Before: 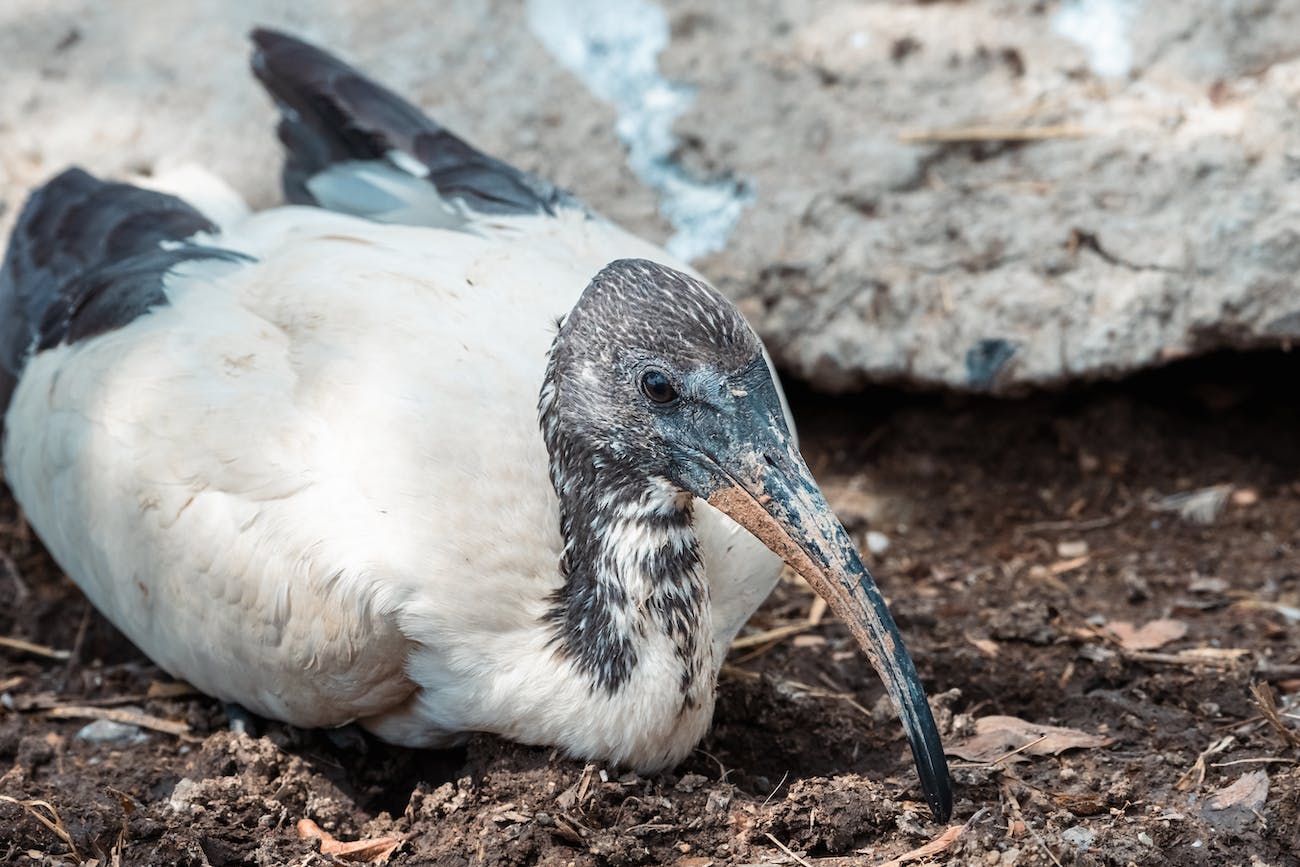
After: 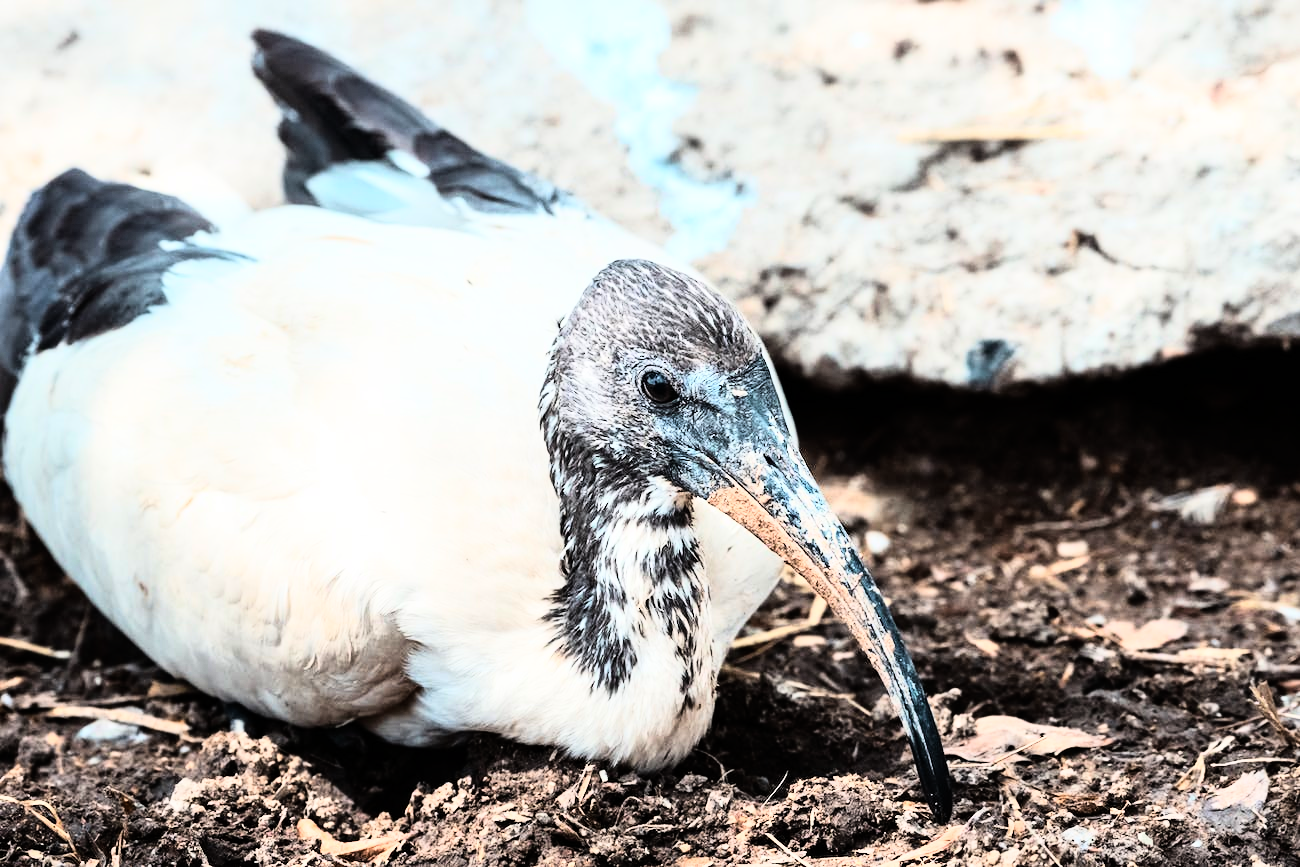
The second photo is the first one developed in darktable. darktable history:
exposure: compensate highlight preservation false
rgb curve: curves: ch0 [(0, 0) (0.21, 0.15) (0.24, 0.21) (0.5, 0.75) (0.75, 0.96) (0.89, 0.99) (1, 1)]; ch1 [(0, 0.02) (0.21, 0.13) (0.25, 0.2) (0.5, 0.67) (0.75, 0.9) (0.89, 0.97) (1, 1)]; ch2 [(0, 0.02) (0.21, 0.13) (0.25, 0.2) (0.5, 0.67) (0.75, 0.9) (0.89, 0.97) (1, 1)], compensate middle gray true
